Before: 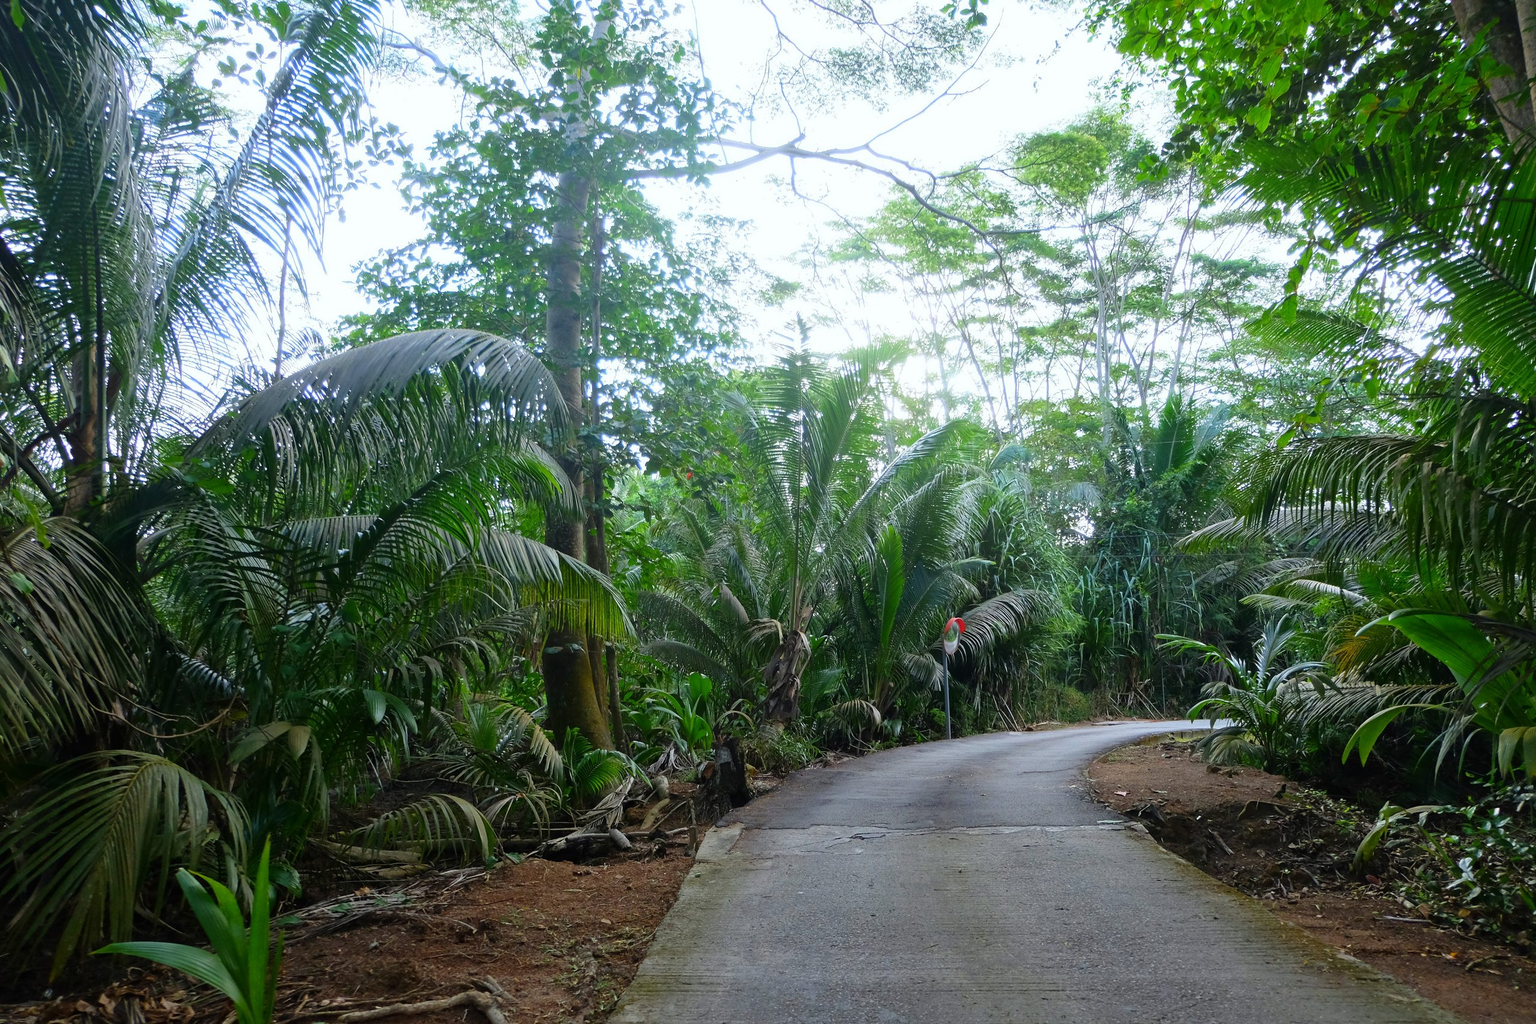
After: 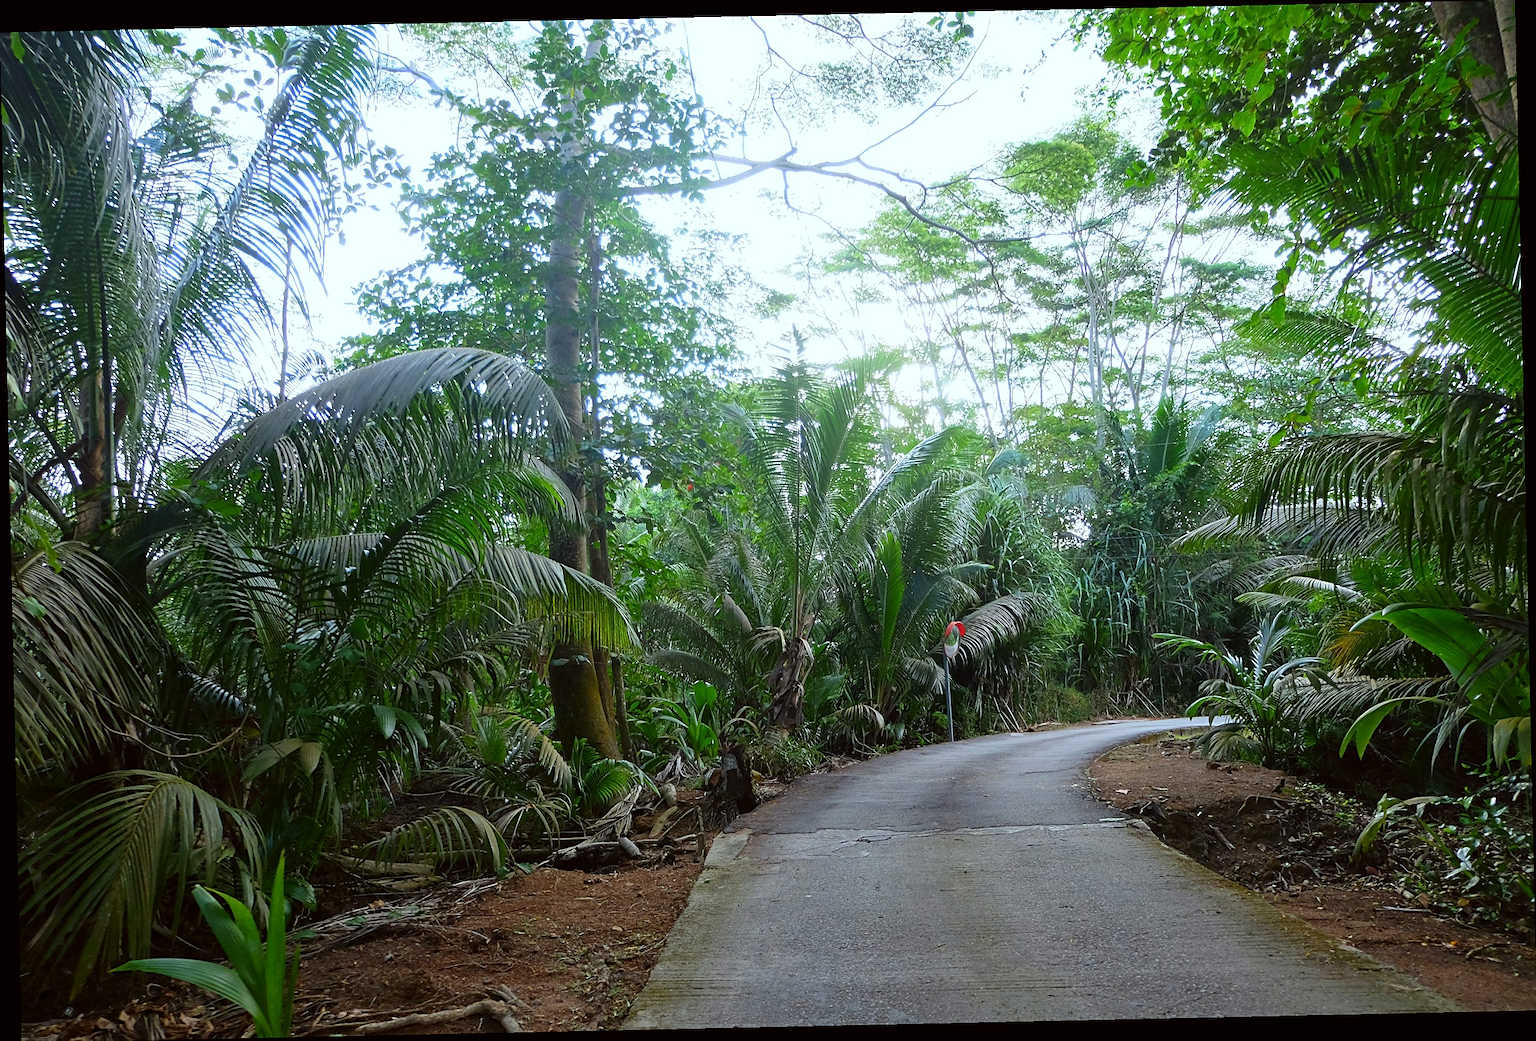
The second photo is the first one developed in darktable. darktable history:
rotate and perspective: rotation -1.24°, automatic cropping off
sharpen: on, module defaults
color correction: highlights a* -2.73, highlights b* -2.09, shadows a* 2.41, shadows b* 2.73
